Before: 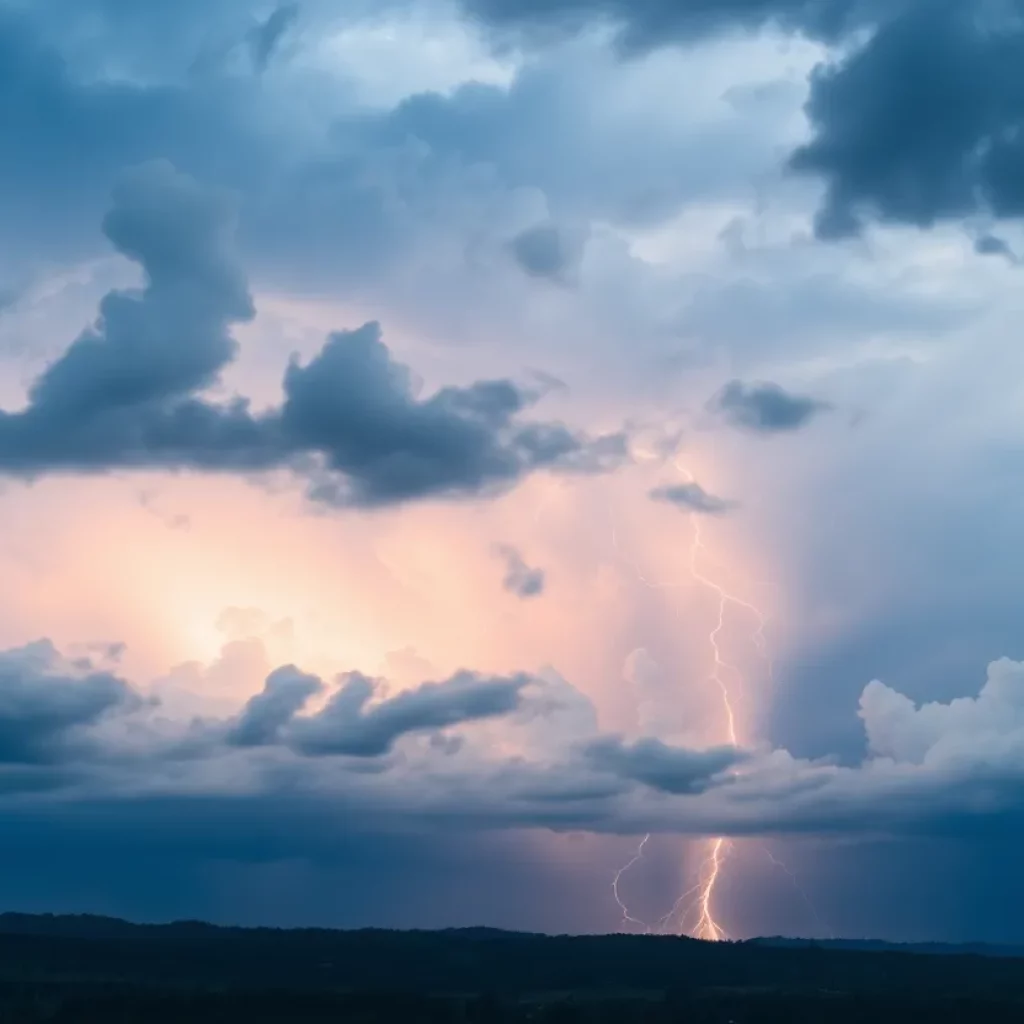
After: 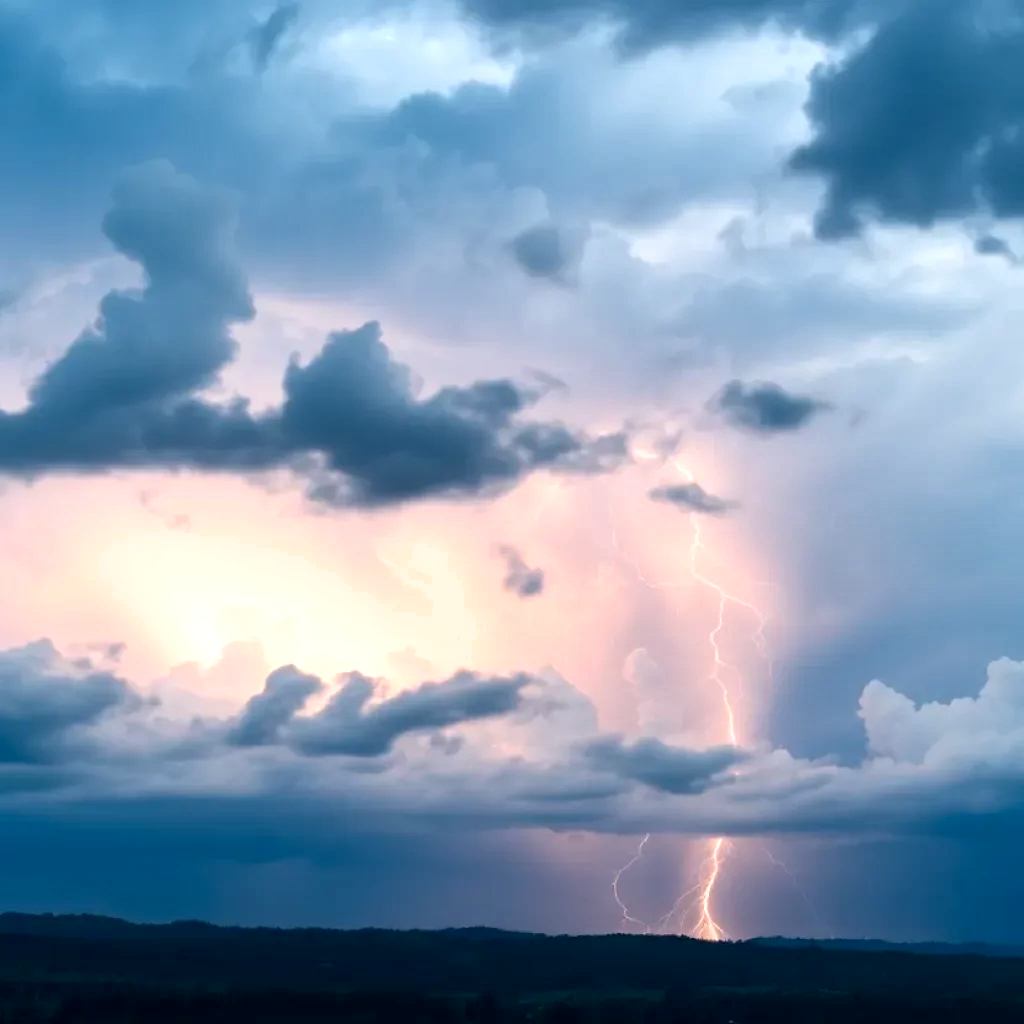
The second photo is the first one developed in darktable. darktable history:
exposure: black level correction 0.005, exposure 0.417 EV, compensate highlight preservation false
shadows and highlights: shadows 12, white point adjustment 1.2, soften with gaussian
